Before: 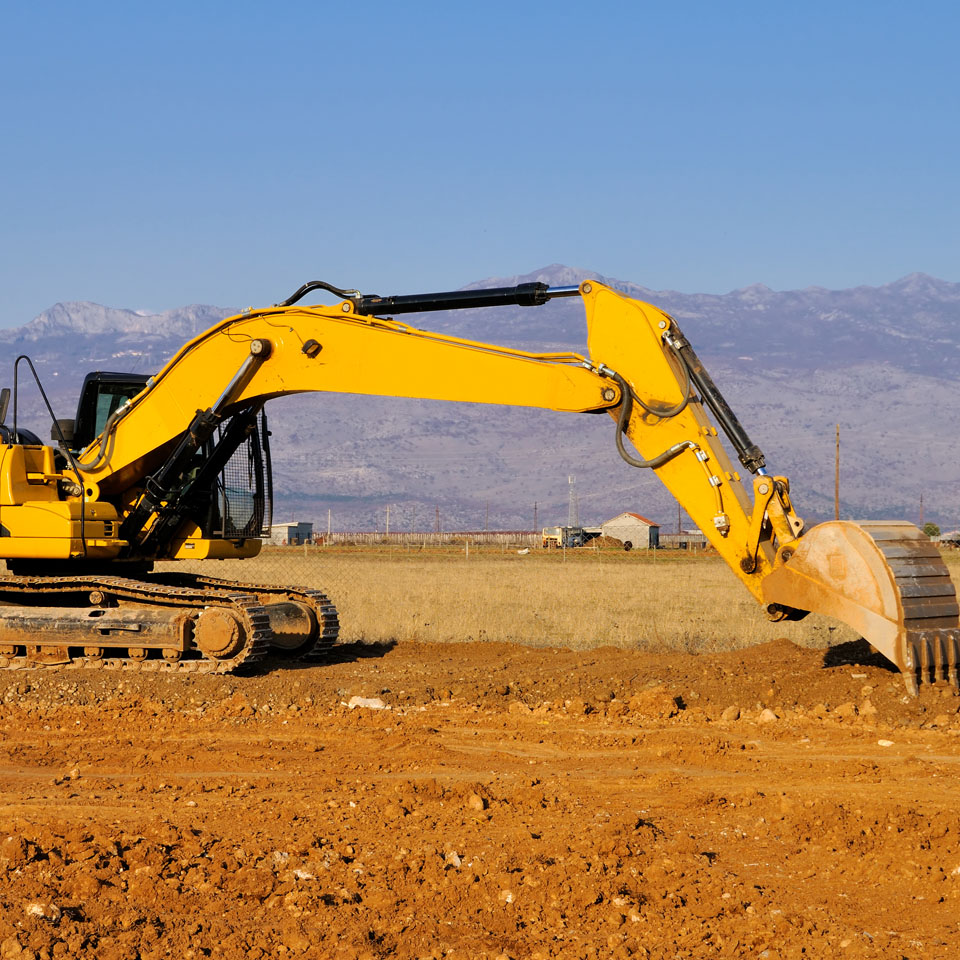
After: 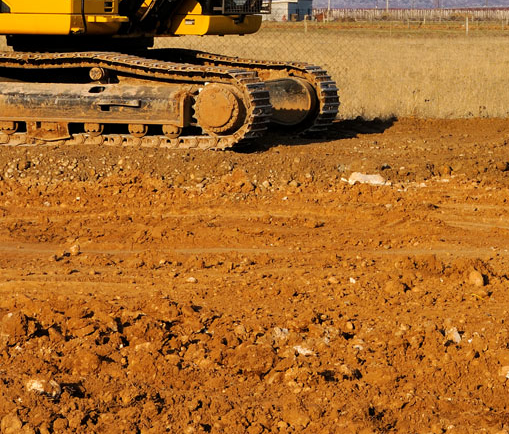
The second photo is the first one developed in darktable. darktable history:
crop and rotate: top 54.668%, right 46.881%, bottom 0.121%
